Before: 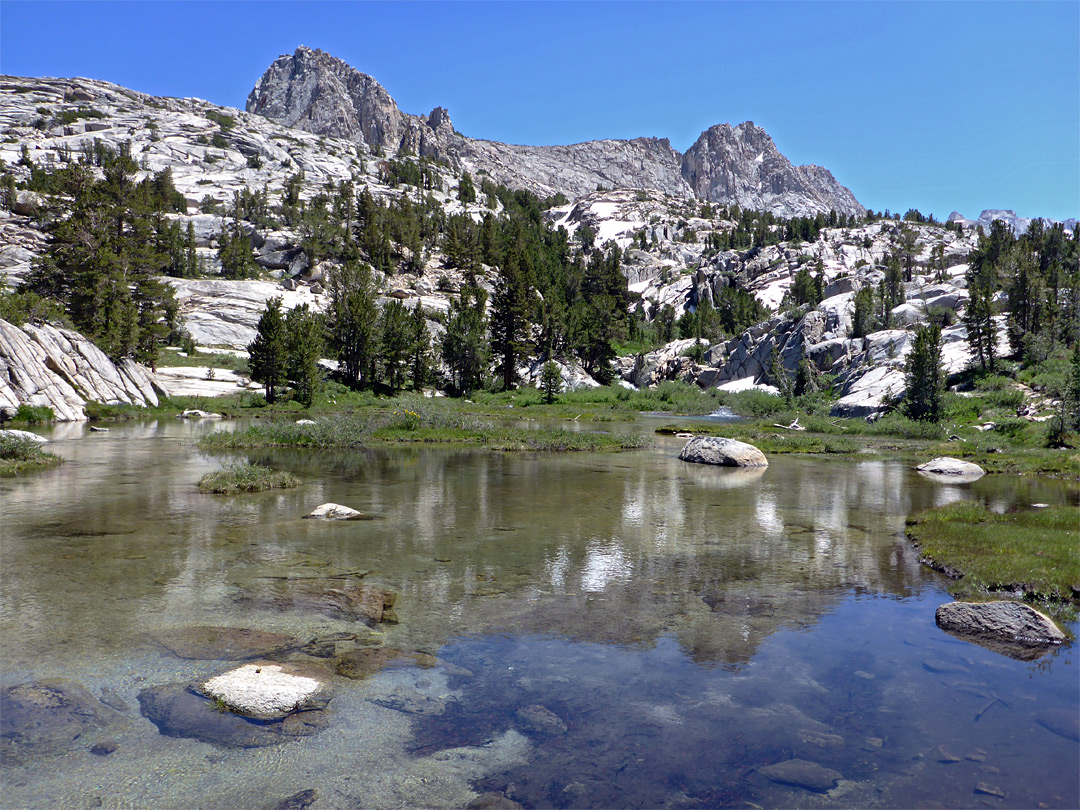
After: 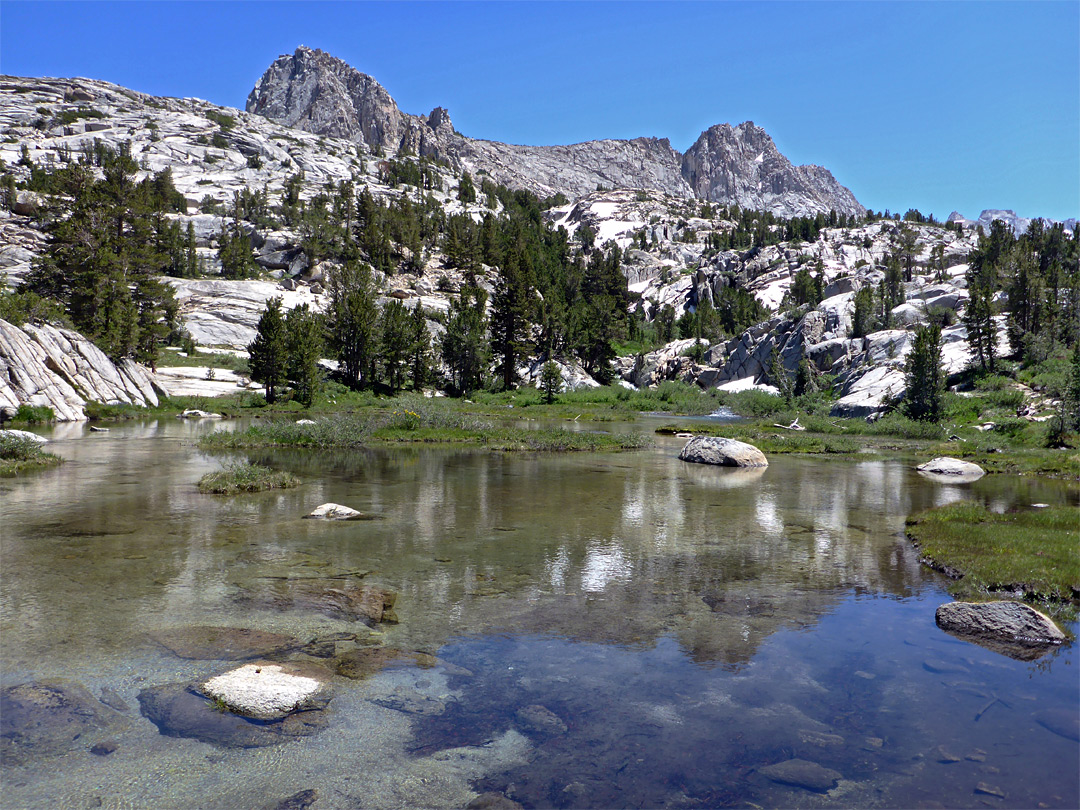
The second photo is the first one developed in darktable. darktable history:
tone curve: curves: ch0 [(0, 0) (0.253, 0.237) (1, 1)]; ch1 [(0, 0) (0.411, 0.385) (0.502, 0.506) (0.557, 0.565) (0.66, 0.683) (1, 1)]; ch2 [(0, 0) (0.394, 0.413) (0.5, 0.5) (1, 1)], preserve colors none
